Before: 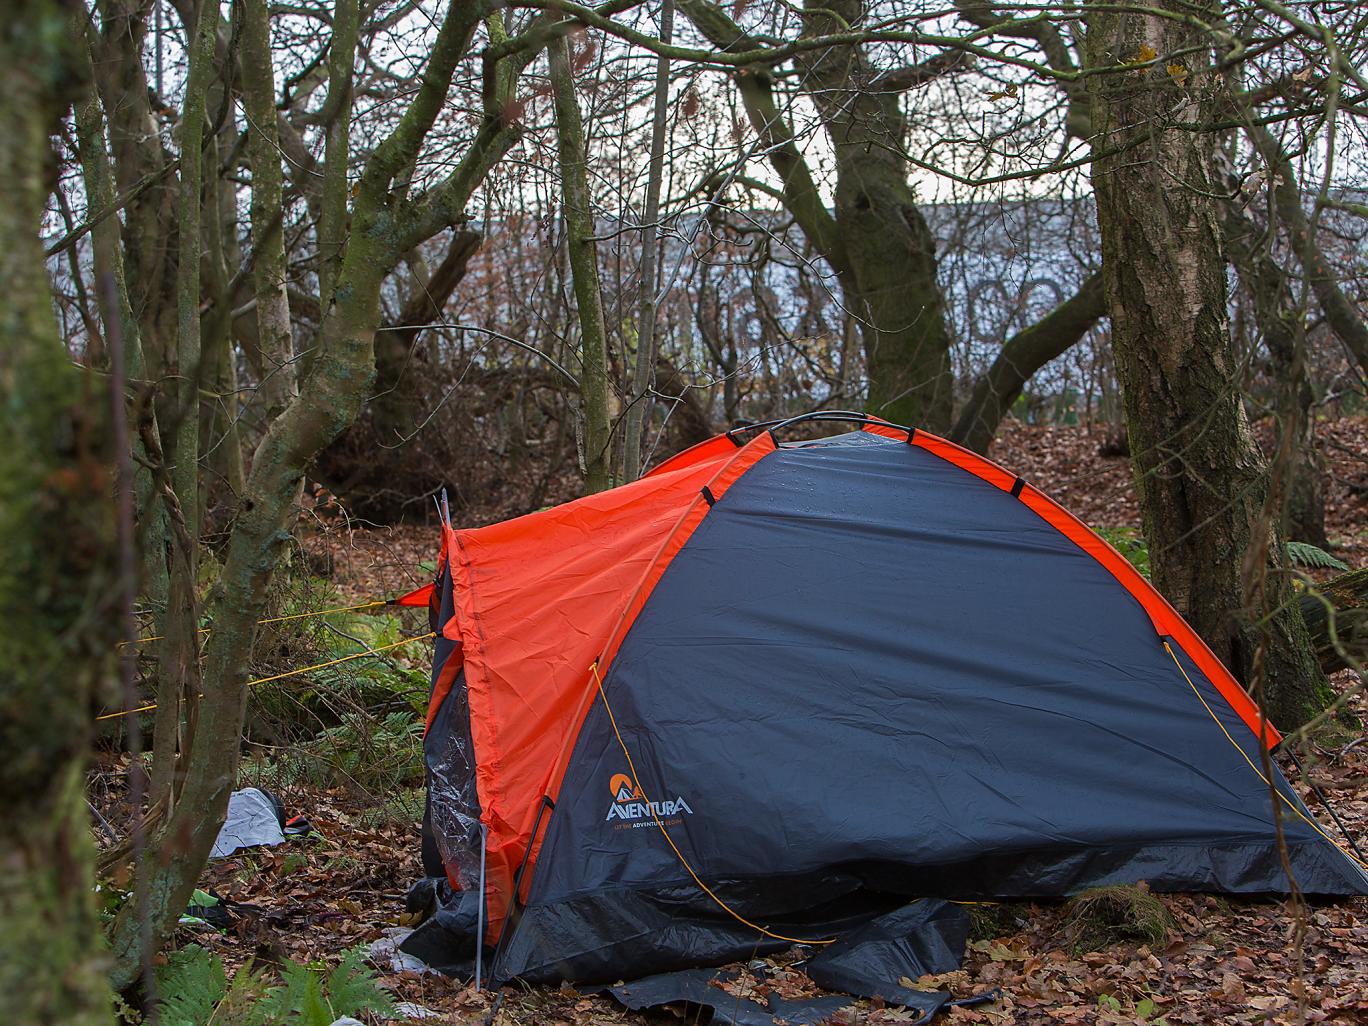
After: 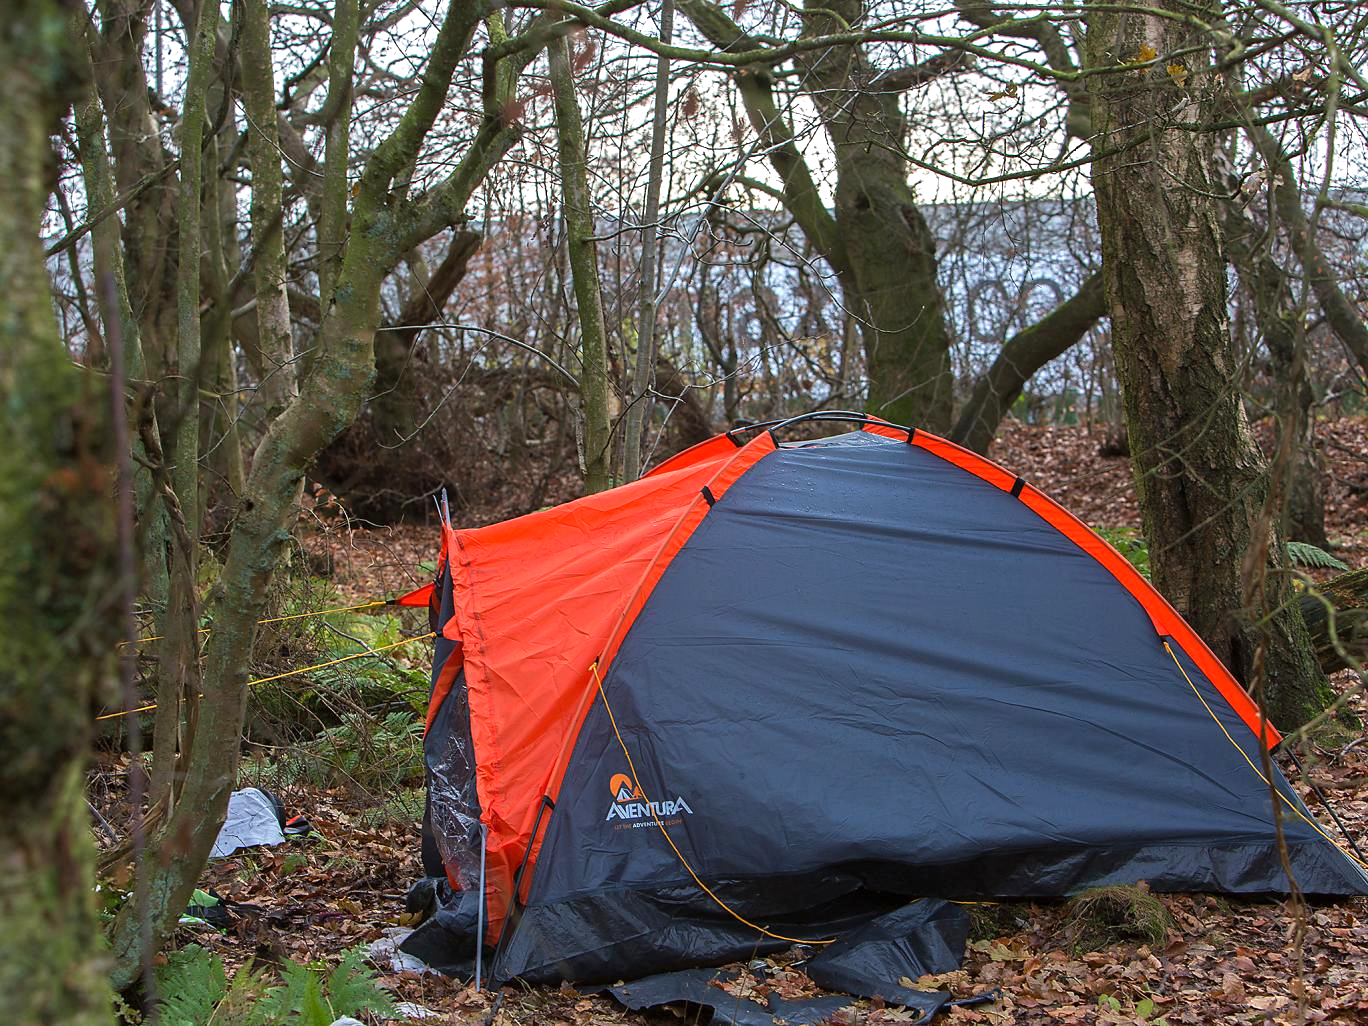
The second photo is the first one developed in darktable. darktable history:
exposure: exposure 0.504 EV, compensate highlight preservation false
